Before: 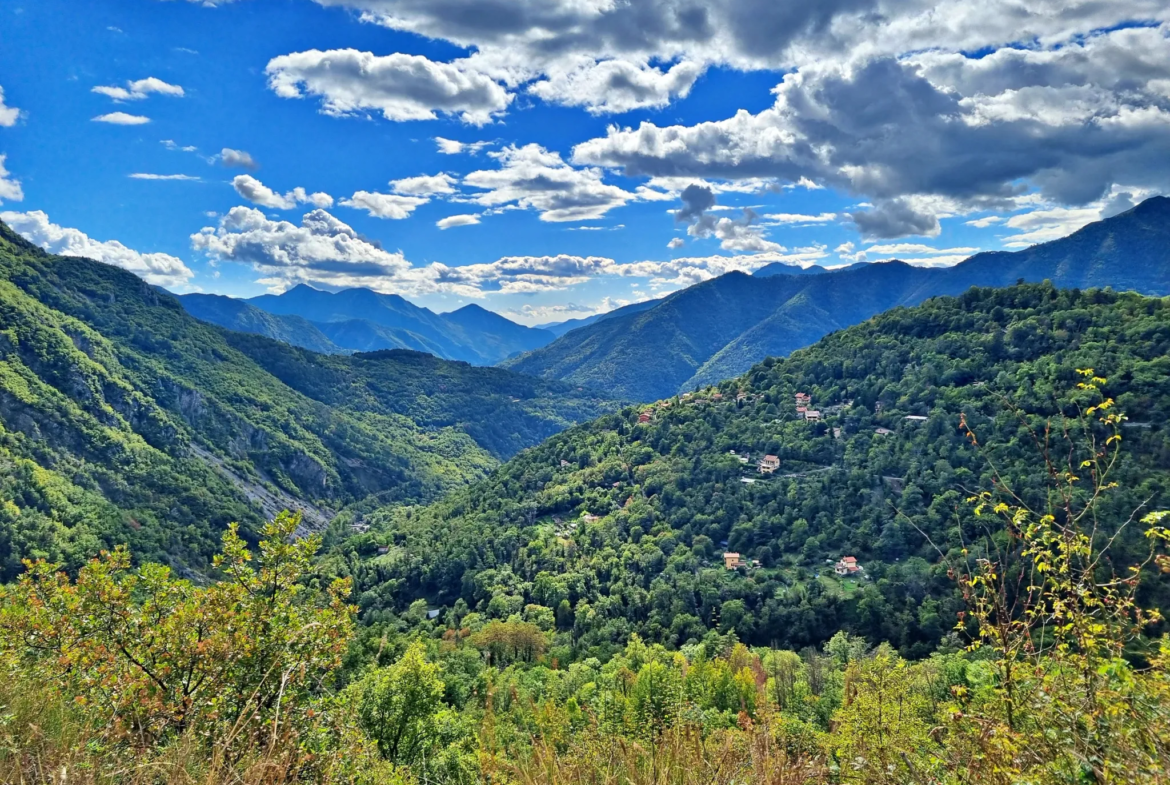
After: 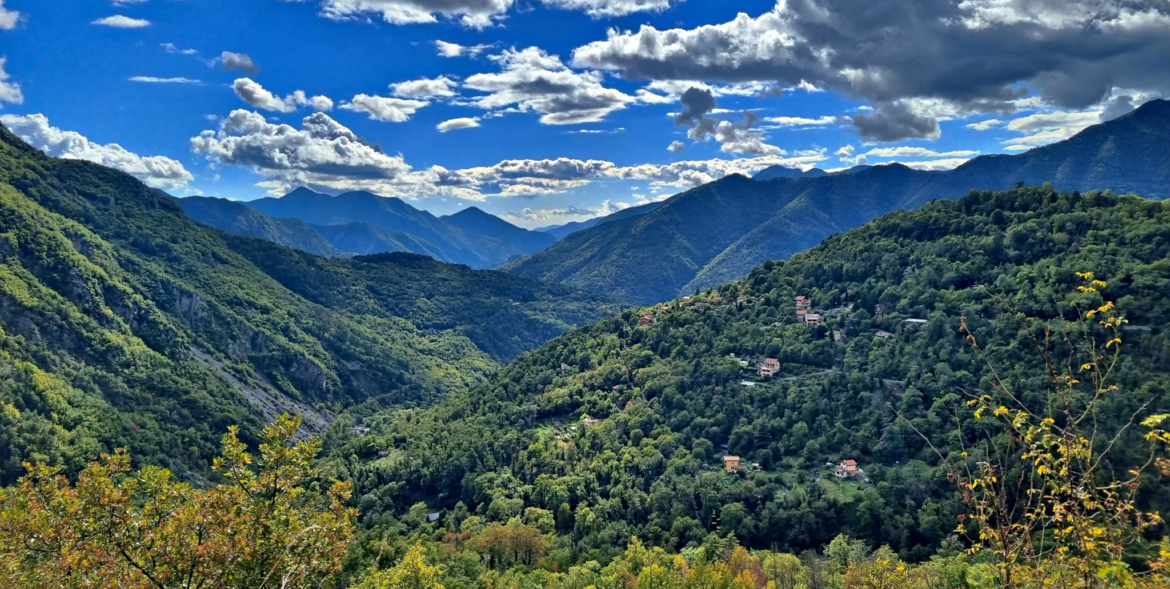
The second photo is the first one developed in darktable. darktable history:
color zones: curves: ch1 [(0, 0.455) (0.063, 0.455) (0.286, 0.495) (0.429, 0.5) (0.571, 0.5) (0.714, 0.5) (0.857, 0.5) (1, 0.455)]; ch2 [(0, 0.532) (0.063, 0.521) (0.233, 0.447) (0.429, 0.489) (0.571, 0.5) (0.714, 0.5) (0.857, 0.5) (1, 0.532)]
local contrast: mode bilateral grid, contrast 21, coarseness 50, detail 132%, midtone range 0.2
shadows and highlights: shadows 24.75, highlights -25.18
base curve: curves: ch0 [(0, 0) (0.595, 0.418) (1, 1)], preserve colors none
crop and rotate: top 12.357%, bottom 12.496%
